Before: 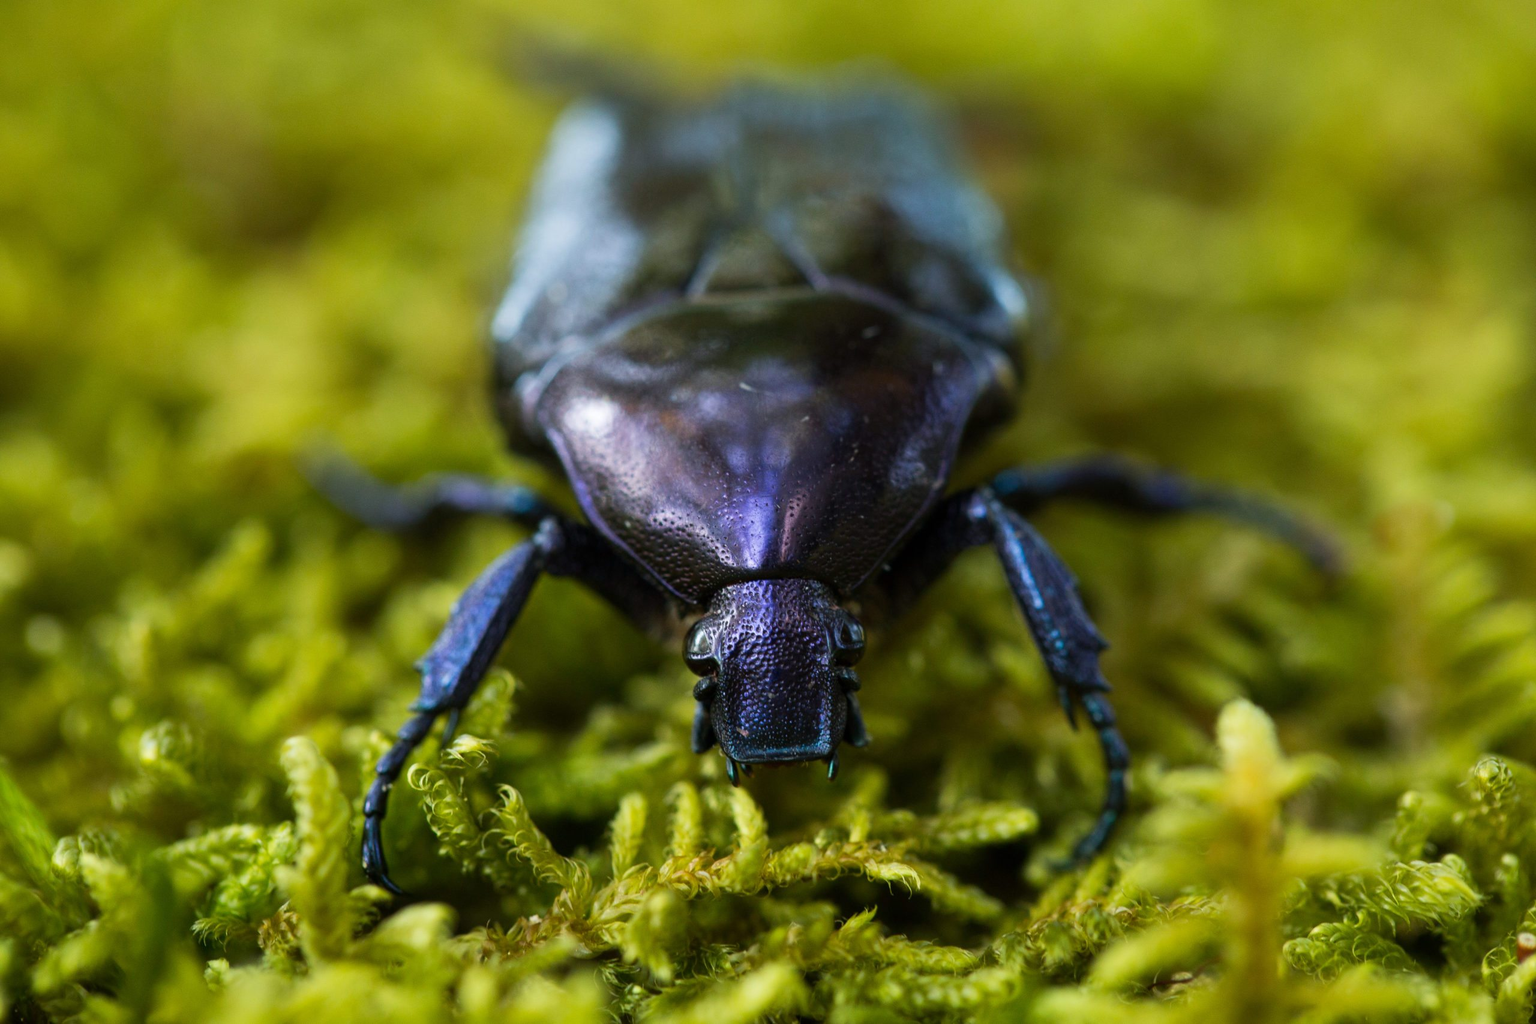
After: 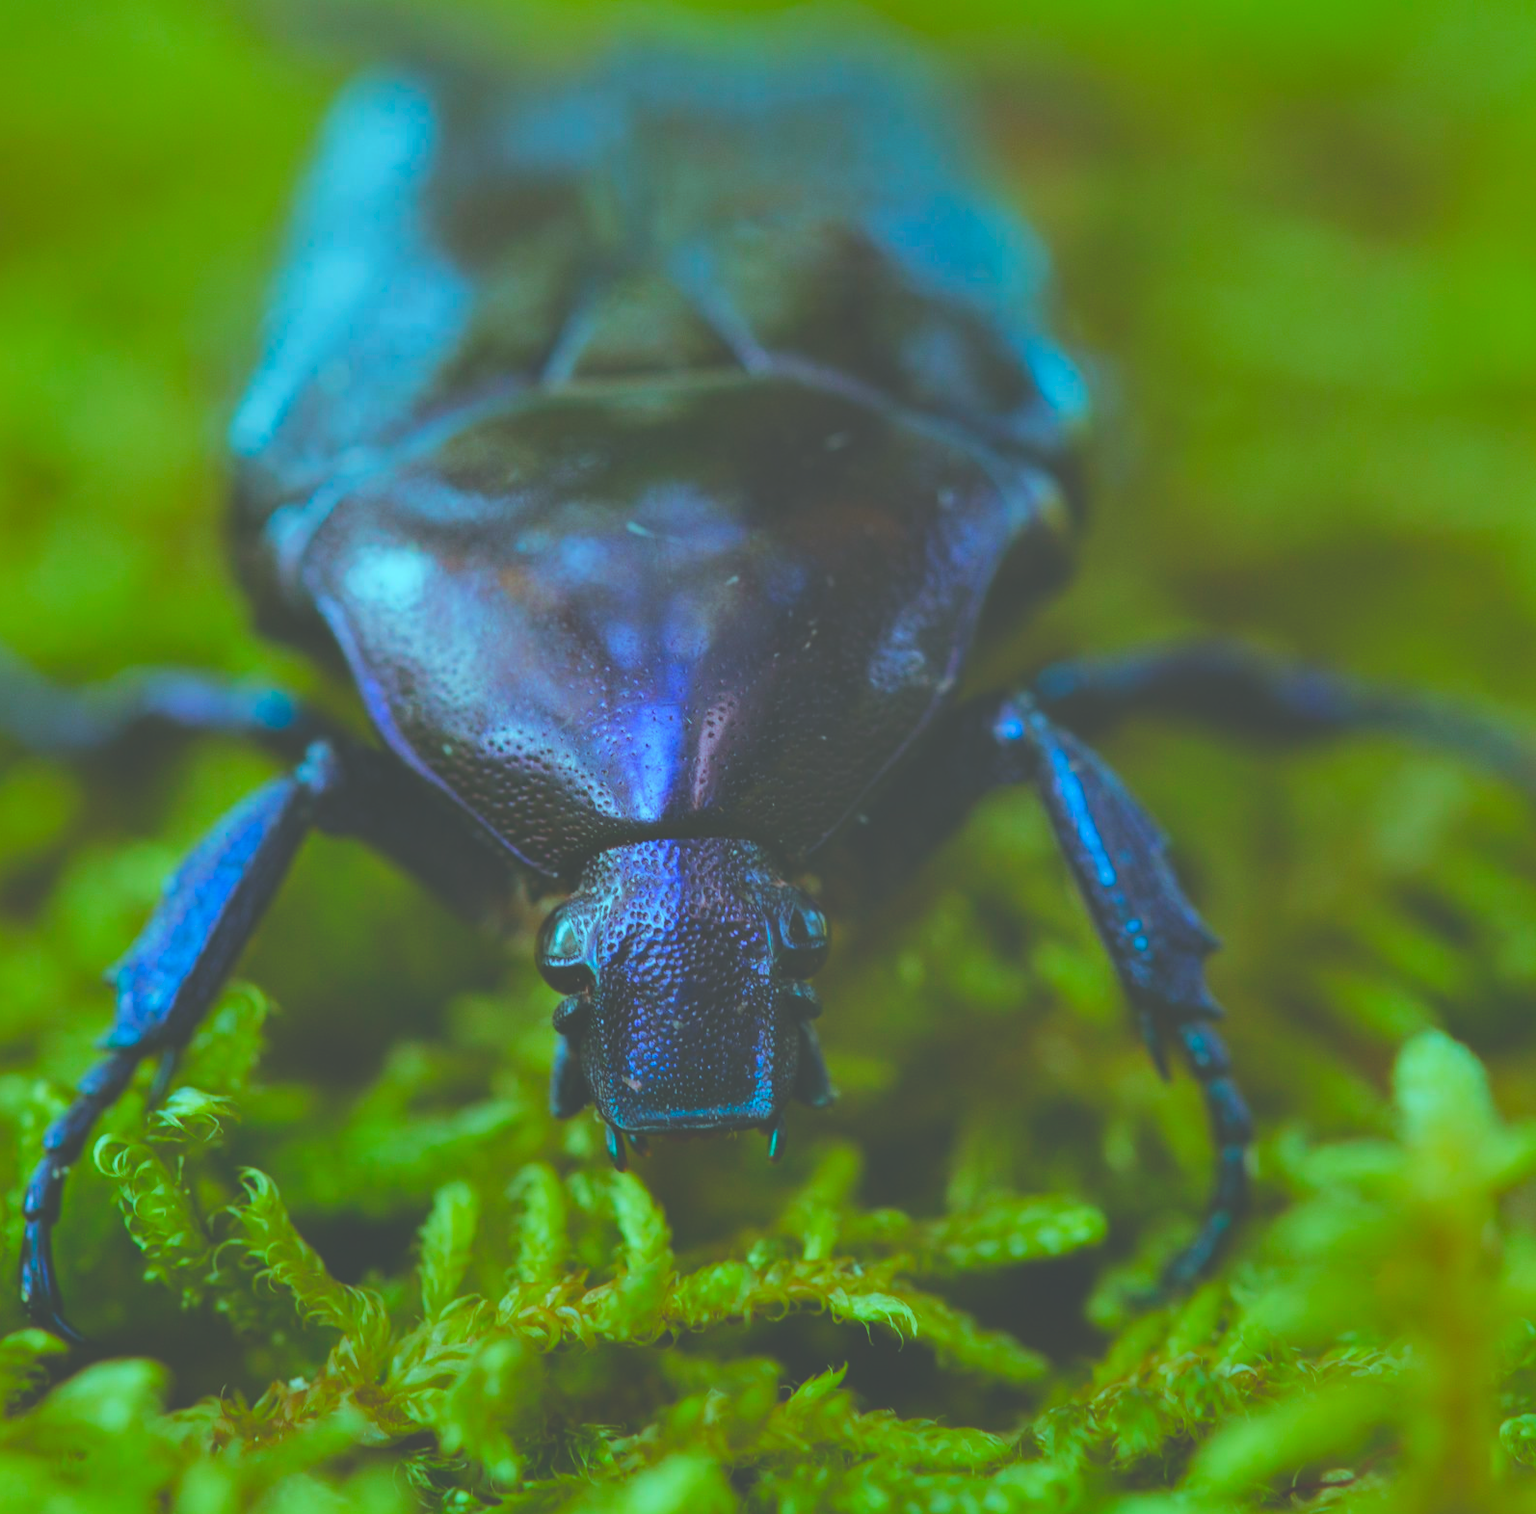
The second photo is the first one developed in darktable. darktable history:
crop and rotate: left 22.75%, top 5.628%, right 14.98%, bottom 2.263%
shadows and highlights: soften with gaussian
color balance rgb: shadows lift › chroma 0.792%, shadows lift › hue 110.1°, power › hue 328.84°, highlights gain › luminance -33.008%, highlights gain › chroma 5.773%, highlights gain › hue 217.98°, global offset › hue 169.75°, perceptual saturation grading › global saturation 44.892%, perceptual saturation grading › highlights -25.702%, perceptual saturation grading › shadows 49.644%, perceptual brilliance grading › mid-tones 11.098%, perceptual brilliance grading › shadows 14.907%
exposure: black level correction -0.042, exposure 0.061 EV, compensate highlight preservation false
